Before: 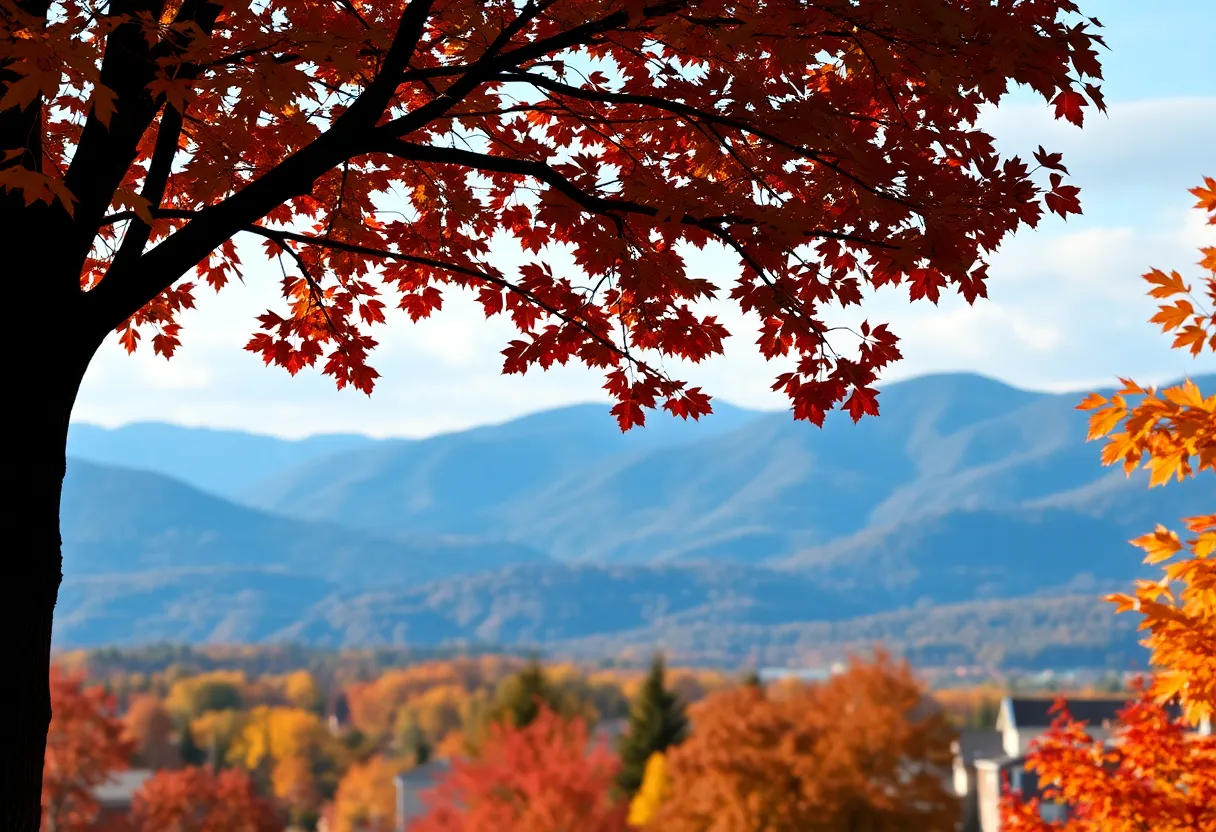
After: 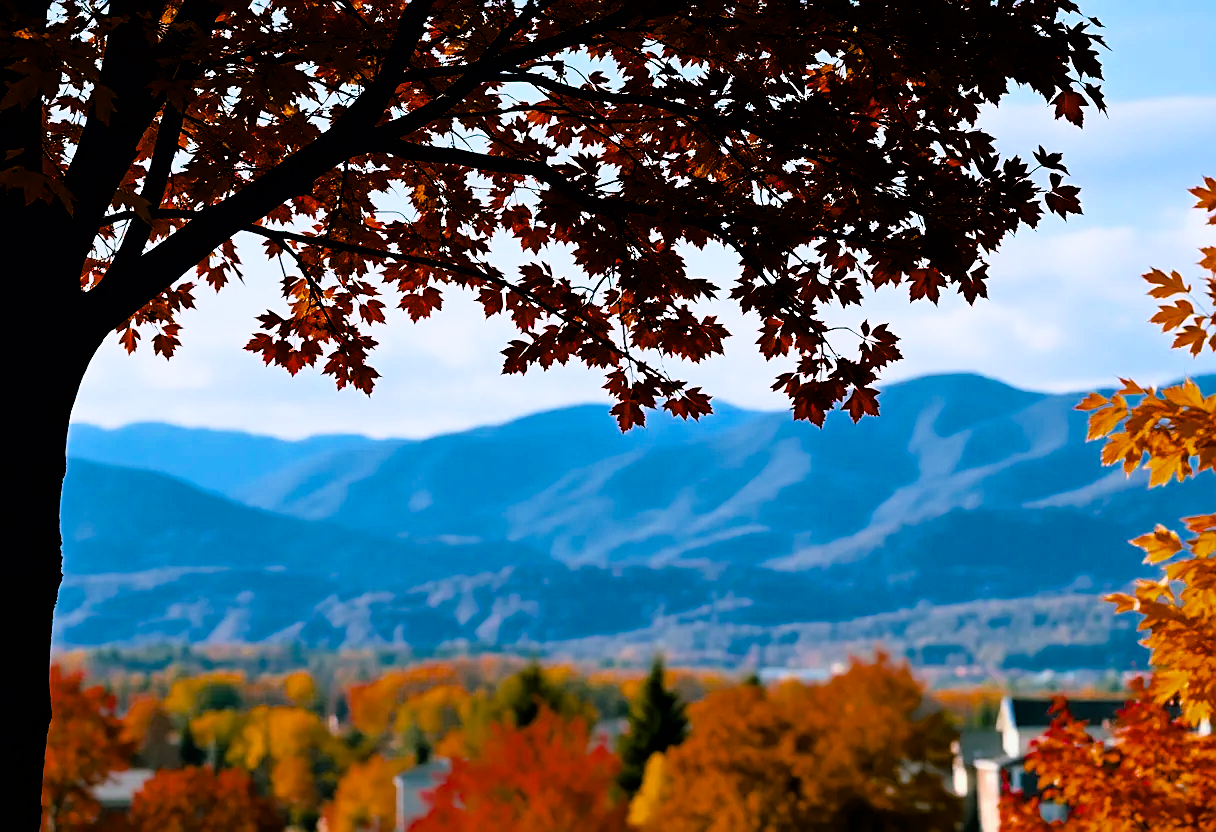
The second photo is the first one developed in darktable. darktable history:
sharpen: on, module defaults
filmic rgb: black relative exposure -4.9 EV, white relative exposure 2.83 EV, hardness 3.69, color science v6 (2022)
color balance rgb: shadows lift › chroma 11.846%, shadows lift › hue 131.6°, perceptual saturation grading › global saturation 31.007%, saturation formula JzAzBz (2021)
color calibration: illuminant as shot in camera, x 0.358, y 0.373, temperature 4628.91 K
